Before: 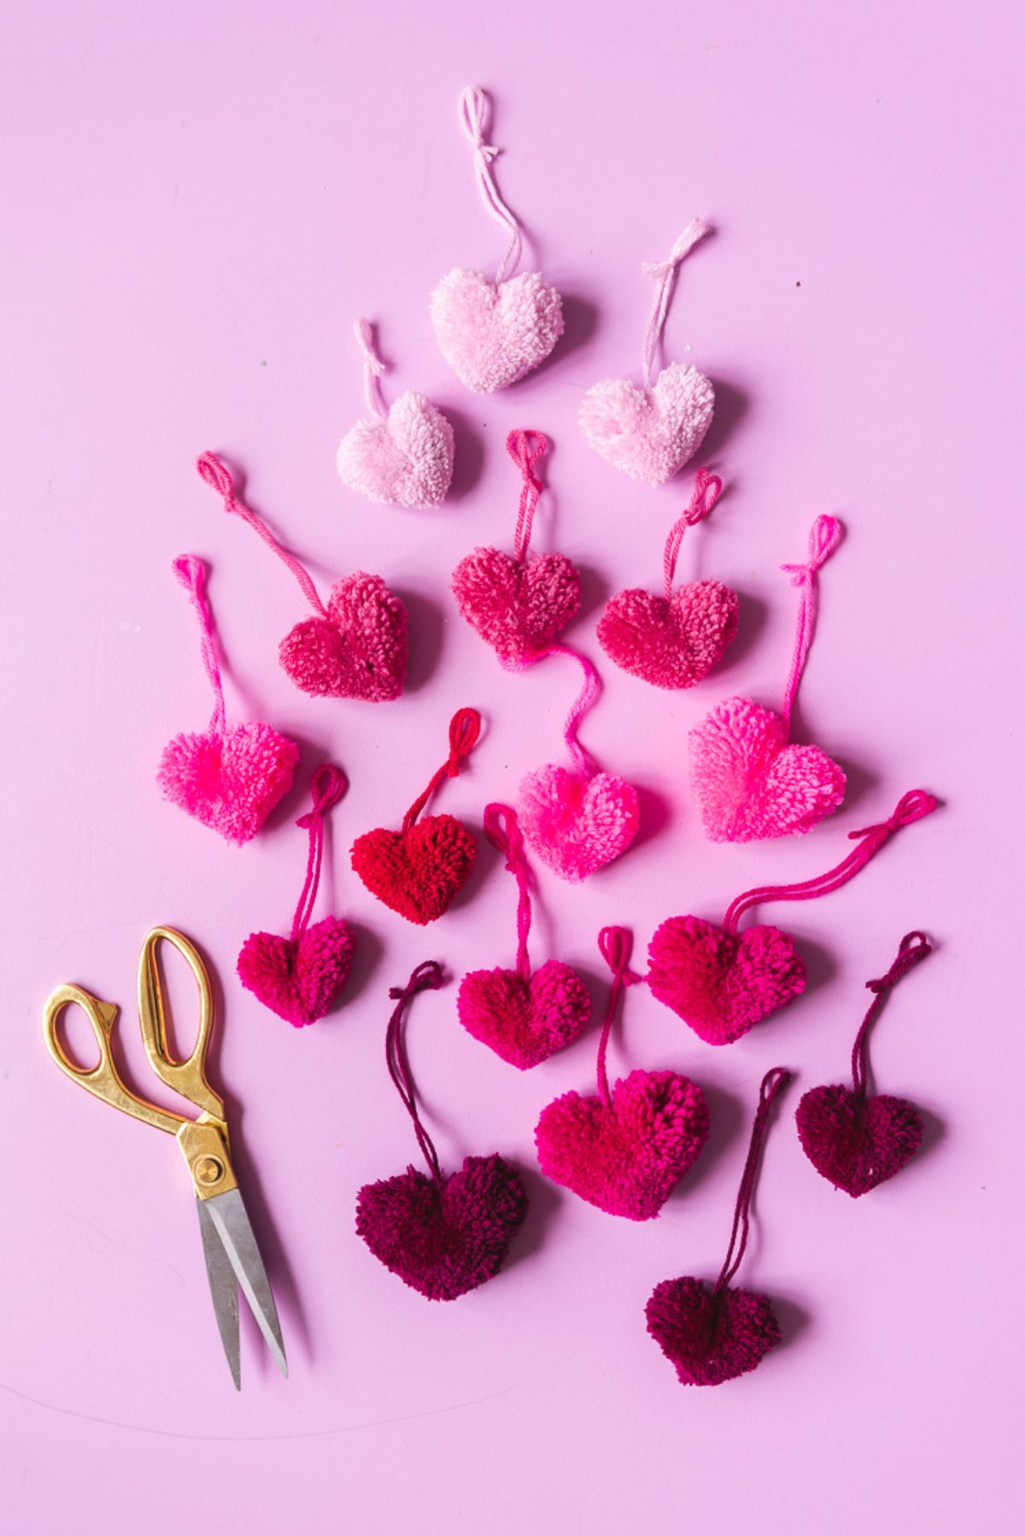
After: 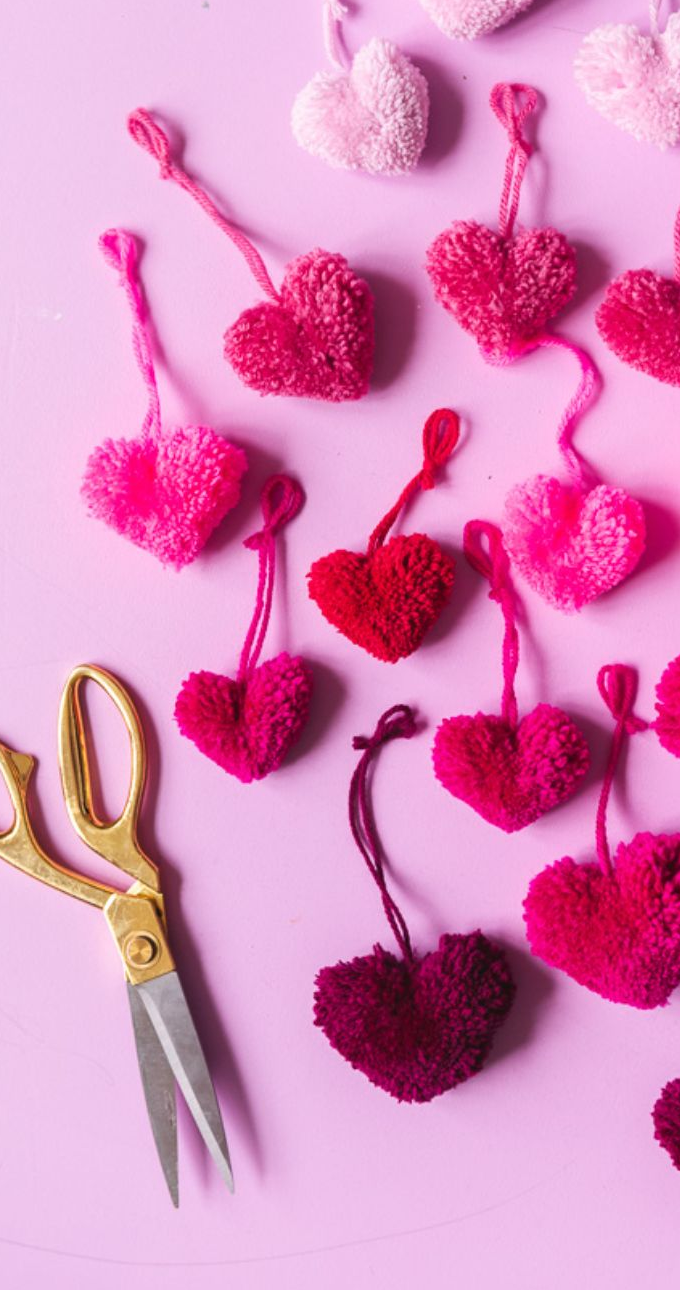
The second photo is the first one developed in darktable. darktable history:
crop: left 8.616%, top 23.41%, right 34.669%, bottom 4.788%
